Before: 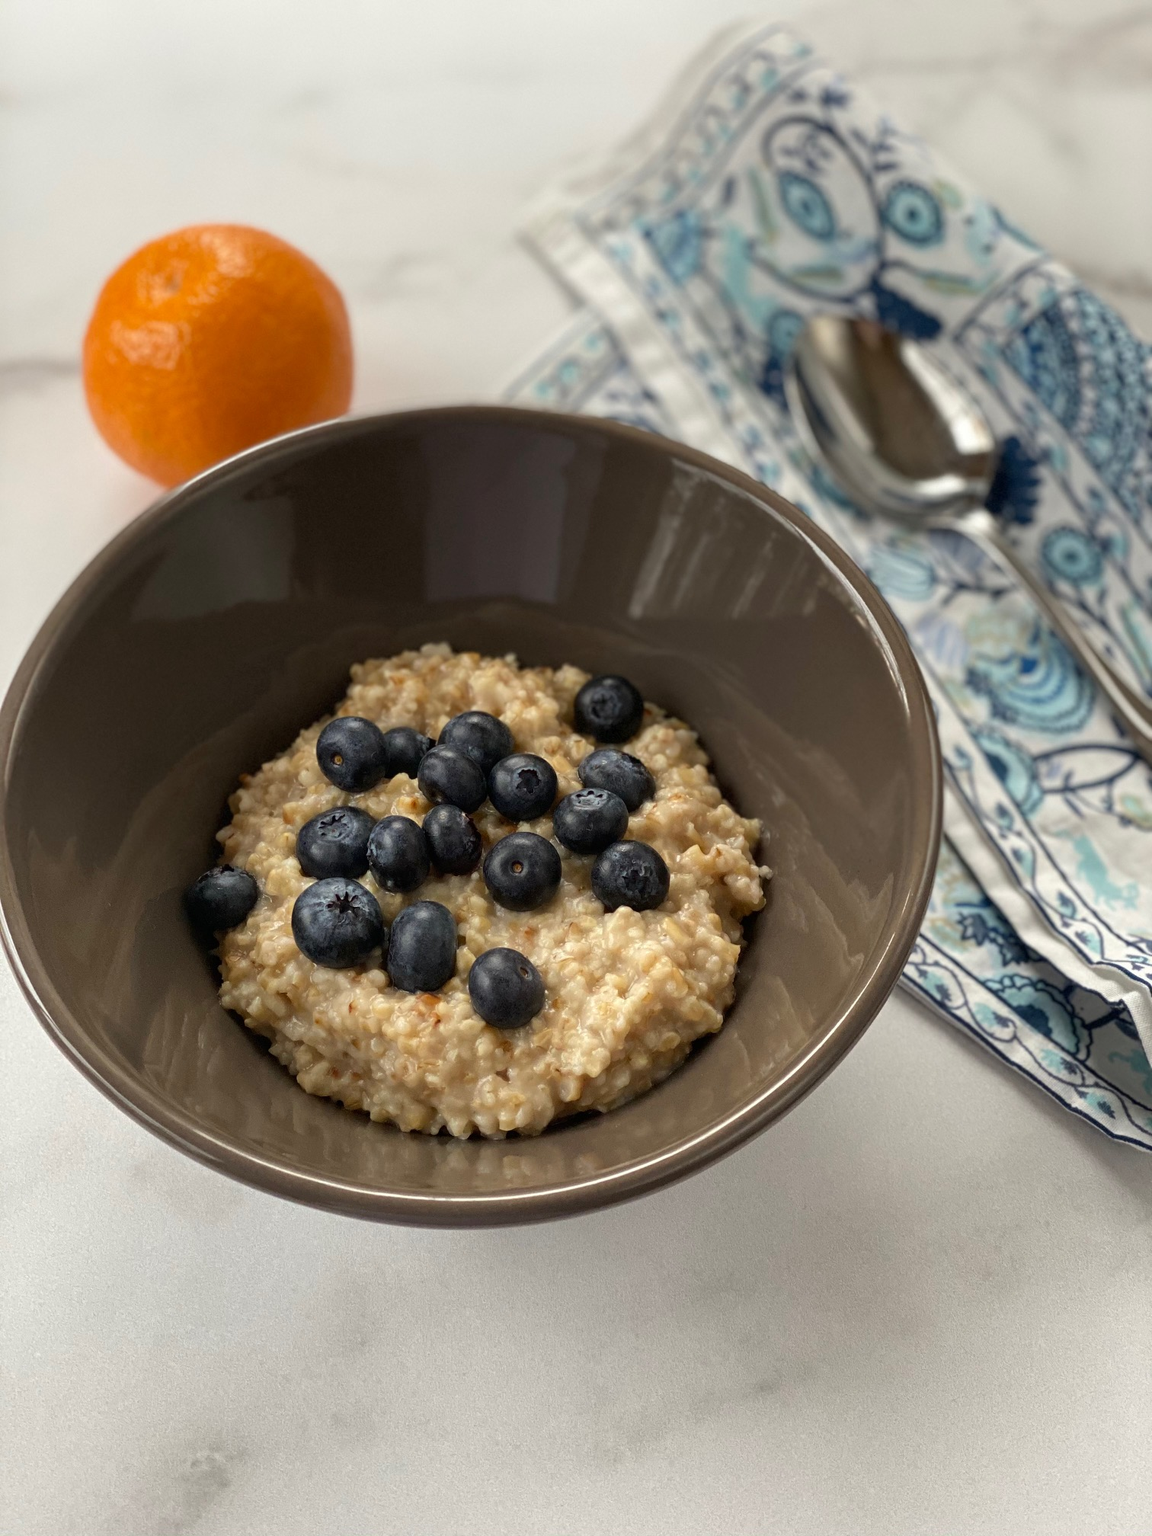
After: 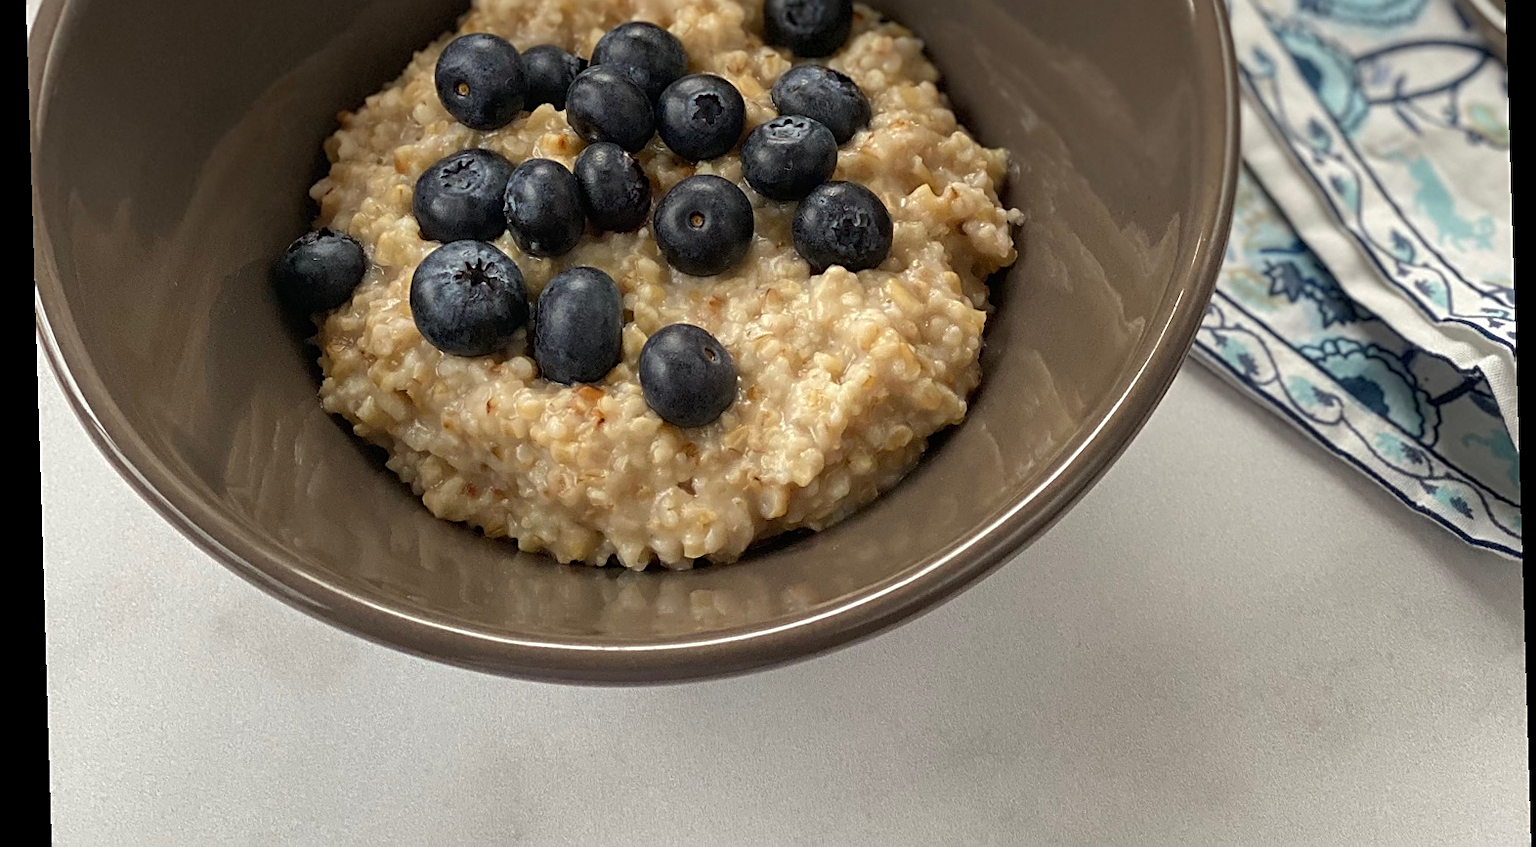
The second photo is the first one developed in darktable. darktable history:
sharpen: radius 1.967
rotate and perspective: rotation -1.75°, automatic cropping off
shadows and highlights: shadows 25, highlights -25
crop: top 45.551%, bottom 12.262%
